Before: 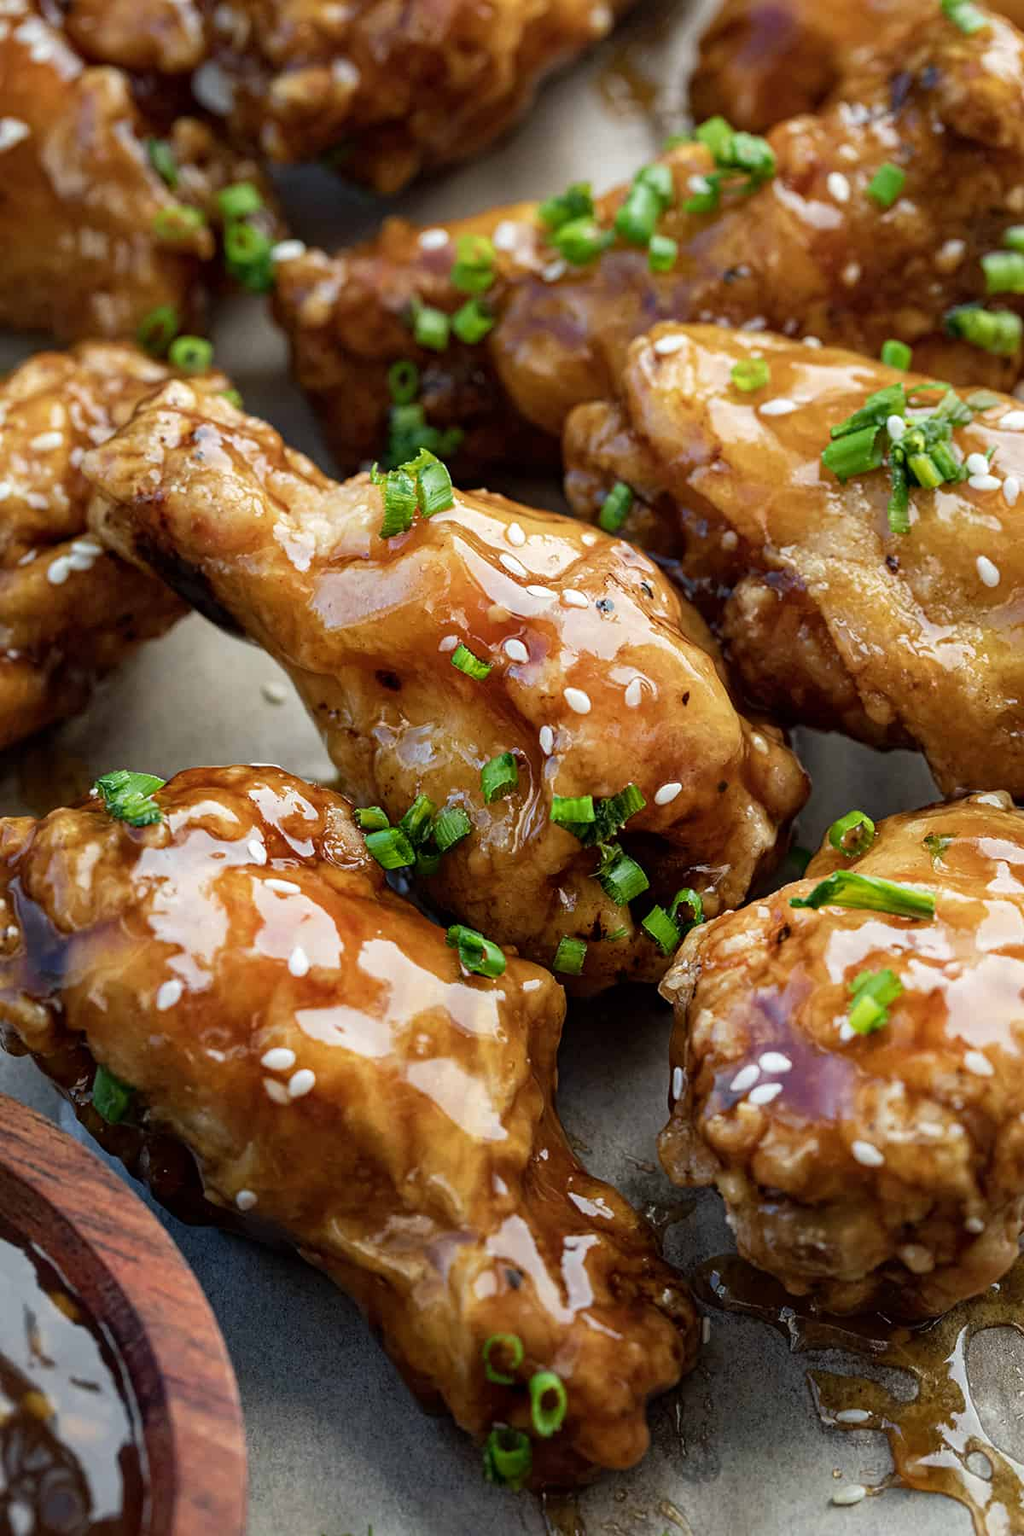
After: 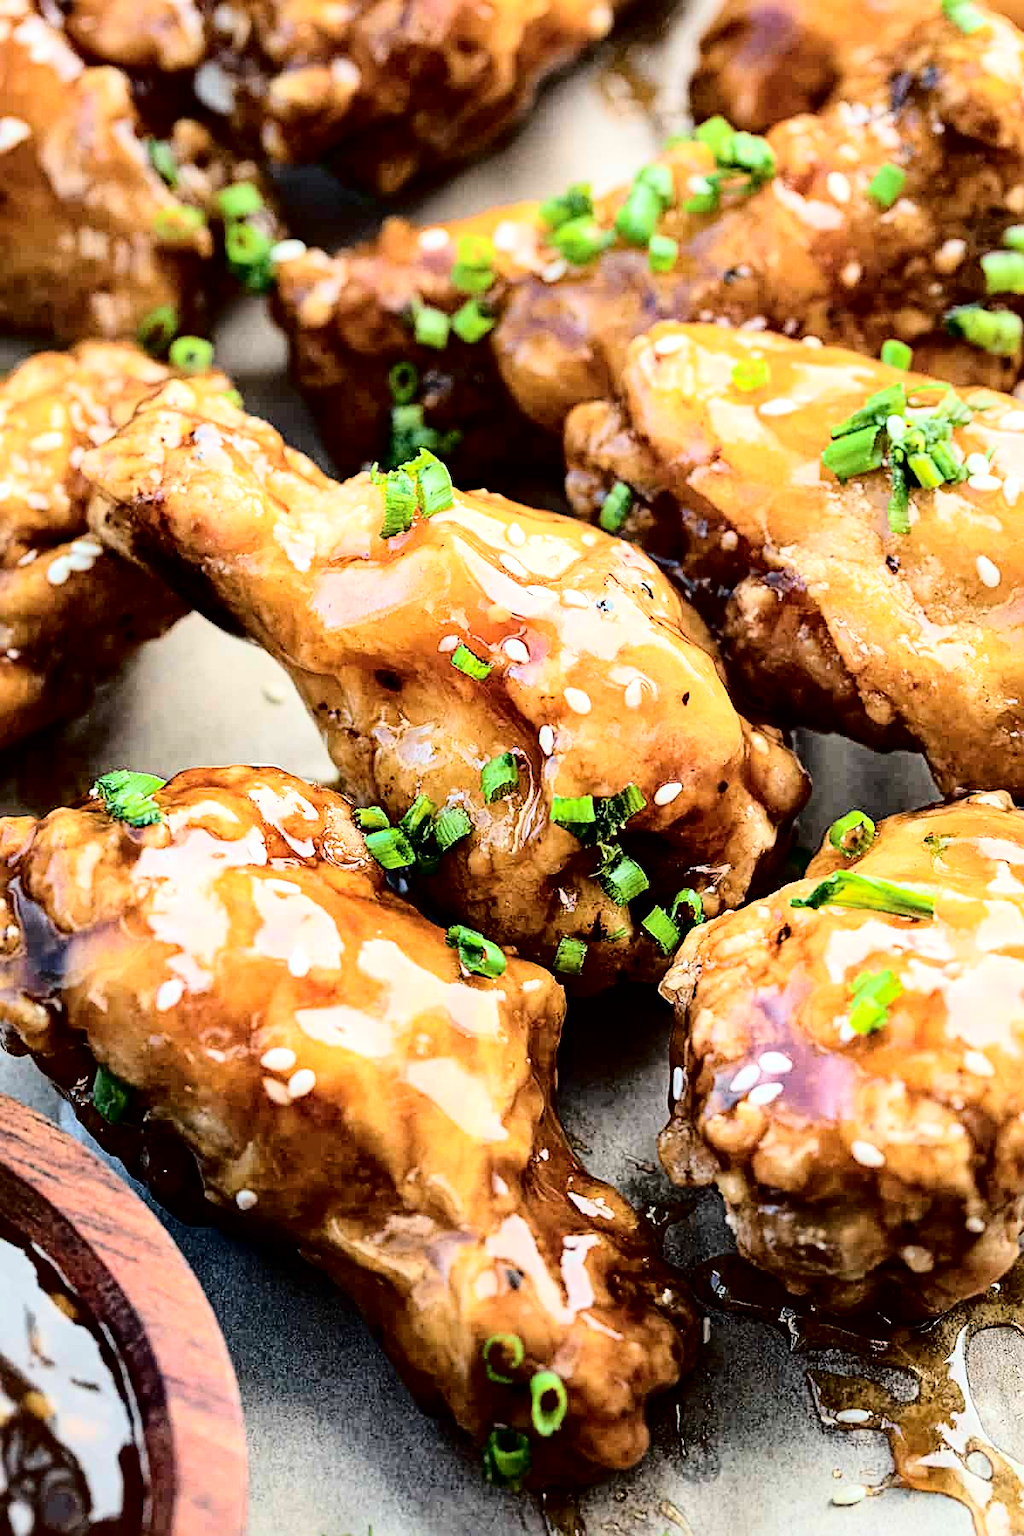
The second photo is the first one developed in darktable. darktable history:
tone curve: curves: ch0 [(0, 0) (0.004, 0) (0.133, 0.071) (0.325, 0.456) (0.832, 0.957) (1, 1)], color space Lab, independent channels, preserve colors none
tone equalizer: -8 EV -0.38 EV, -7 EV -0.397 EV, -6 EV -0.301 EV, -5 EV -0.229 EV, -3 EV 0.255 EV, -2 EV 0.309 EV, -1 EV 0.363 EV, +0 EV 0.396 EV
sharpen: radius 2.2, amount 0.378, threshold 0.086
